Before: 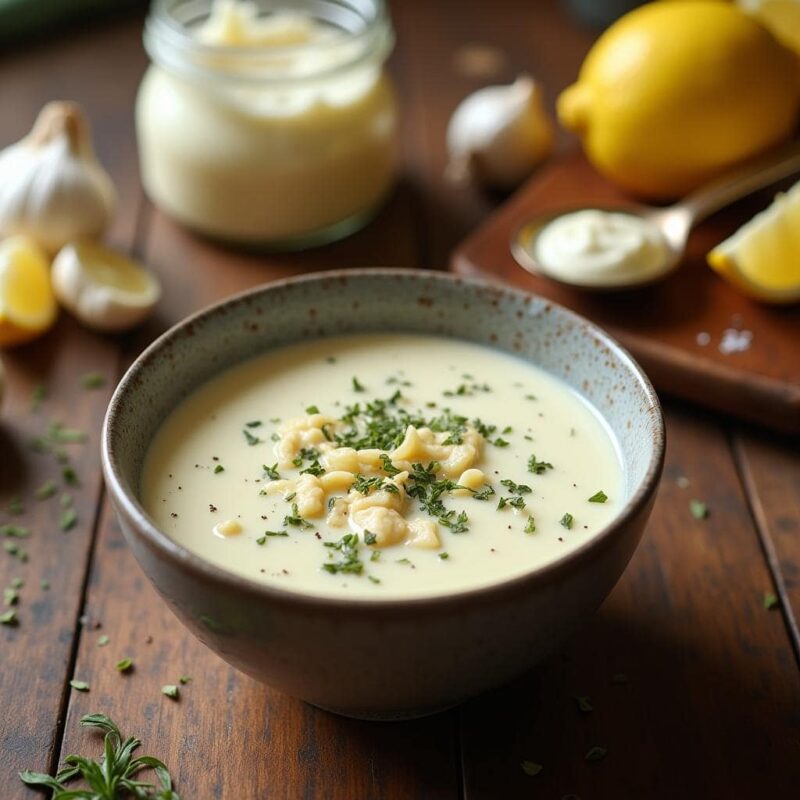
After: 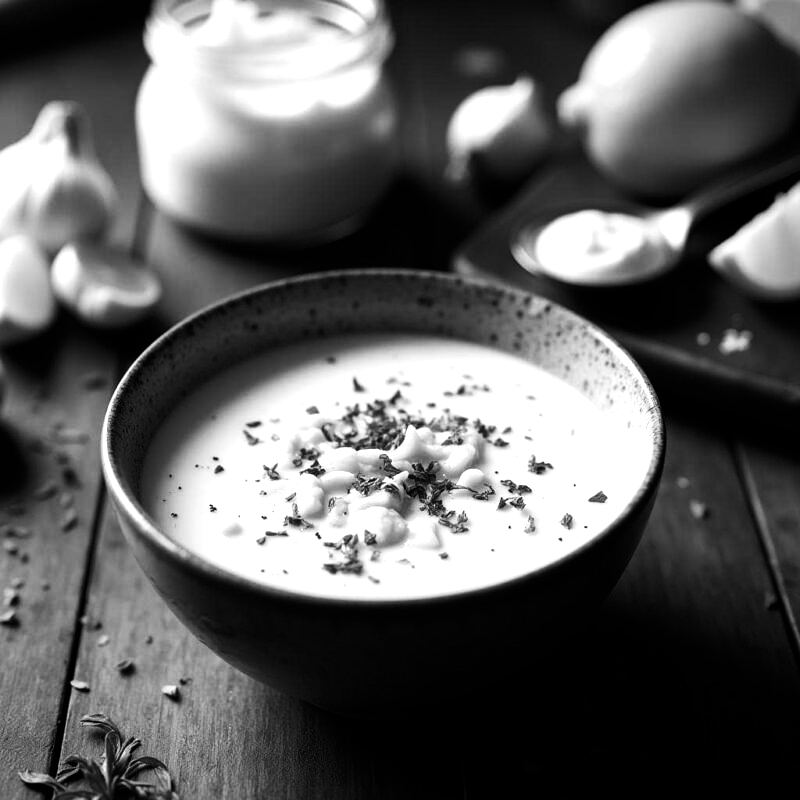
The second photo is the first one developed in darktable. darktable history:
tone equalizer: -8 EV -0.787 EV, -7 EV -0.695 EV, -6 EV -0.565 EV, -5 EV -0.399 EV, -3 EV 0.402 EV, -2 EV 0.6 EV, -1 EV 0.676 EV, +0 EV 0.766 EV
color zones: curves: ch0 [(0.287, 0.048) (0.493, 0.484) (0.737, 0.816)]; ch1 [(0, 0) (0.143, 0) (0.286, 0) (0.429, 0) (0.571, 0) (0.714, 0) (0.857, 0)]
contrast brightness saturation: contrast 0.191, brightness -0.222, saturation 0.119
color calibration: output gray [0.22, 0.42, 0.37, 0], illuminant as shot in camera, x 0.358, y 0.373, temperature 4628.91 K
